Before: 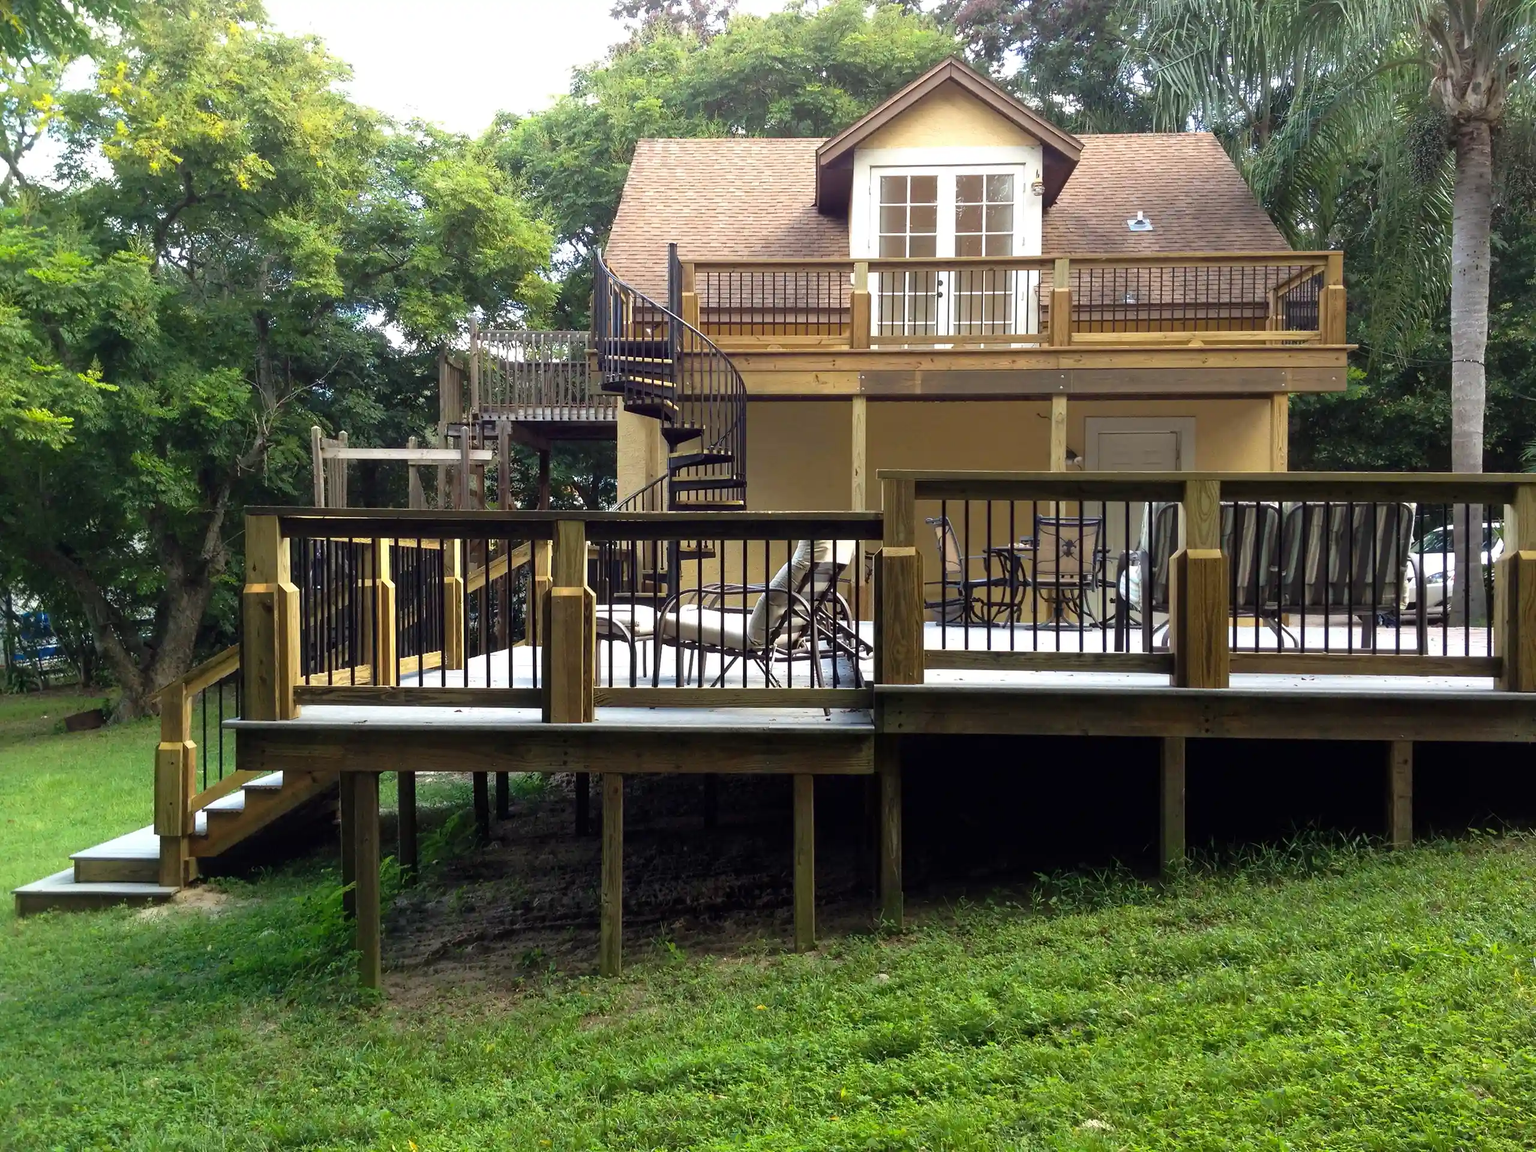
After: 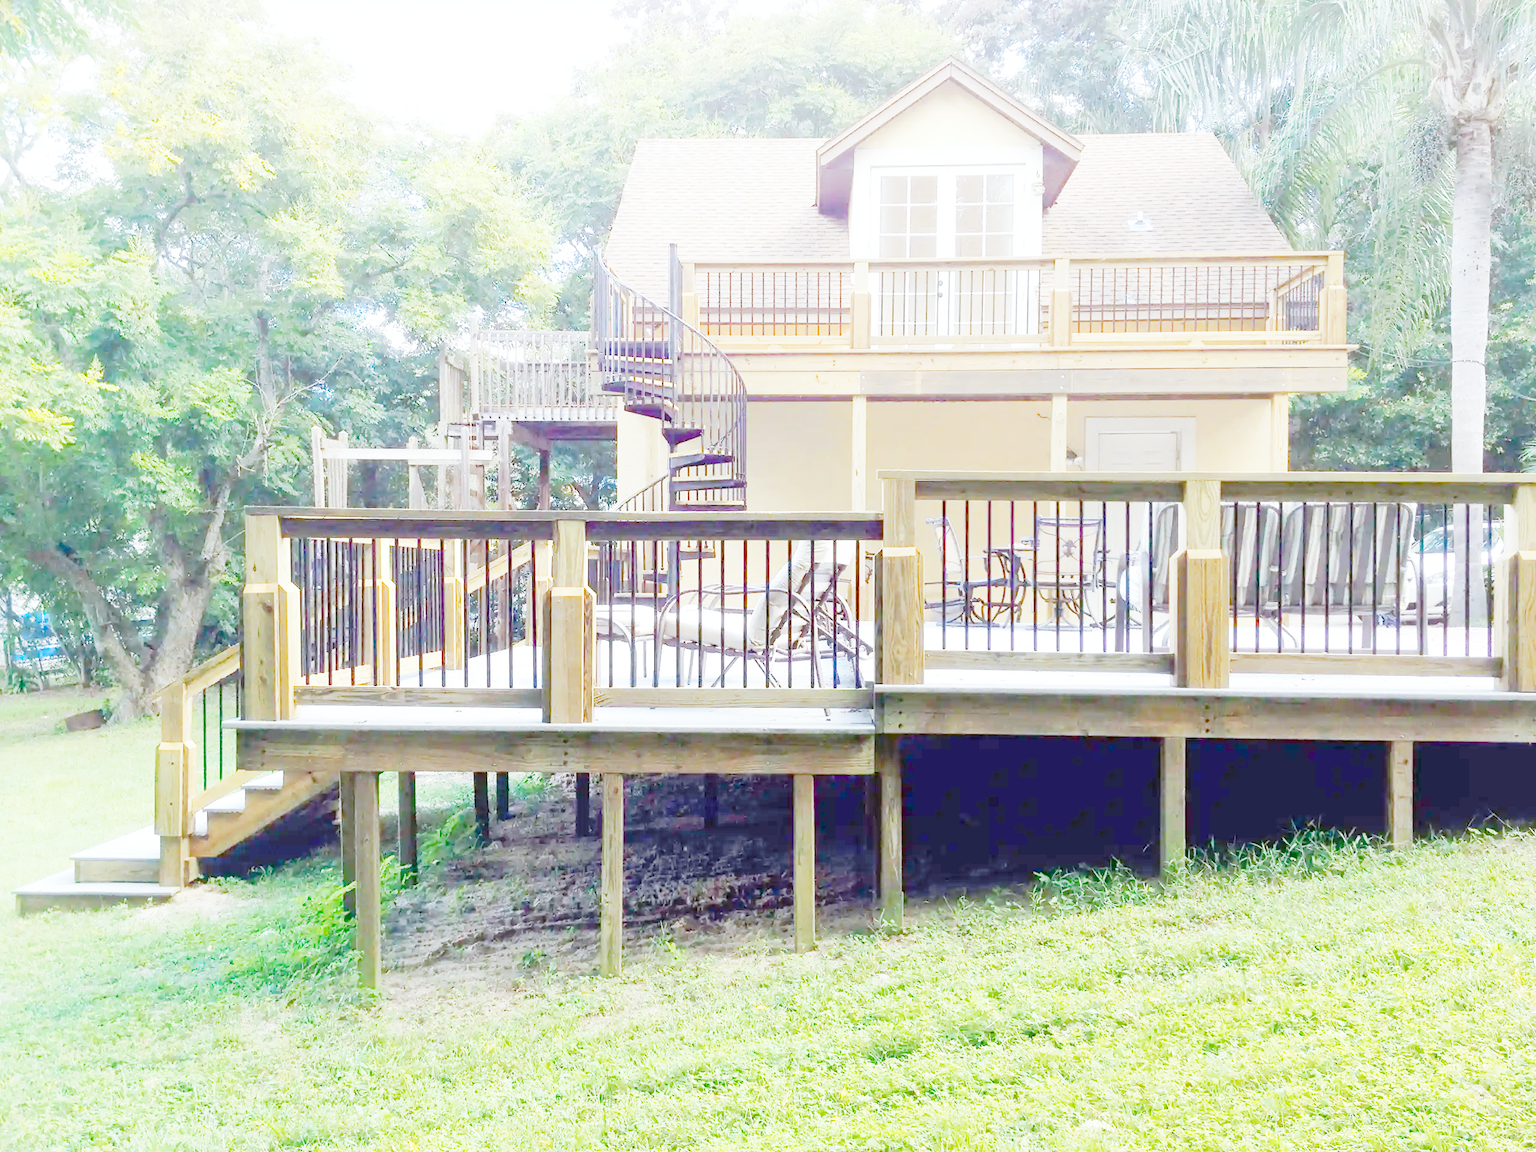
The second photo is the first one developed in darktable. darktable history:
tone curve: curves: ch0 [(0, 0) (0.003, 0.003) (0.011, 0.013) (0.025, 0.029) (0.044, 0.052) (0.069, 0.082) (0.1, 0.118) (0.136, 0.161) (0.177, 0.21) (0.224, 0.27) (0.277, 0.38) (0.335, 0.49) (0.399, 0.594) (0.468, 0.692) (0.543, 0.794) (0.623, 0.857) (0.709, 0.919) (0.801, 0.955) (0.898, 0.978) (1, 1)], preserve colors none
color look up table: target L [82.51, 81.62, 81.05, 80.52, 72.26, 75.33, 63.73, 56.98, 44, 36.7, 26.7, 199.85, 99.46, 96.87, 96.9, 90.8, 80.46, 84.28, 80.94, 80.56, 81.17, 80.38, 76.63, 69.39, 66.08, 69.53, 67.53, 59.24, 53.33, 53.6, 49.98, 52.53, 44.36, 38.95, 21.76, 60.05, 57.63, 54.35, 47.43, 33.99, 37.79, 83.2, 81.52, 66.23, 60.18, 55.56, 59.58, 0, 0], target a [-3.212, -2.01, -3.993, -5.571, -21.17, -35.03, -53.71, -37.09, -11.1, -0.915, -0.674, 0, 0.07, -0.34, -0.862, -0.151, -11.01, -0.373, 2.707, 2.55, -0.015, -0.005, -0.73, 15.72, 23.7, -0.69, 14.87, 38.84, 45.6, -0.219, 50.95, 51.77, 50.4, 15.6, -0.104, 9.276, 49.34, 27.42, 3.43, 20.93, 10.48, -7.445, -9.684, -33.31, -28.29, -7.974, -19.77, 0, 0], target b [-2.755, -5.893, -5.029, -6.072, 48.21, -11.95, 18.65, 25.05, 20.62, -2.142, -0.843, 0, -0.86, 1.366, 3.477, 0.114, 71.6, -0.041, -0.253, -0.335, 0.038, 0.036, -0.082, 61.6, 56.37, -2.744, 11.31, 49.34, 13.04, -1.926, 24.11, -1.61, 25.87, 11.91, -0.586, -21.65, -12.3, -28.87, -52.6, -20.05, -54.34, -10.85, -9.92, -50.99, -51.04, -24.8, -58.88, 0, 0], num patches 47
